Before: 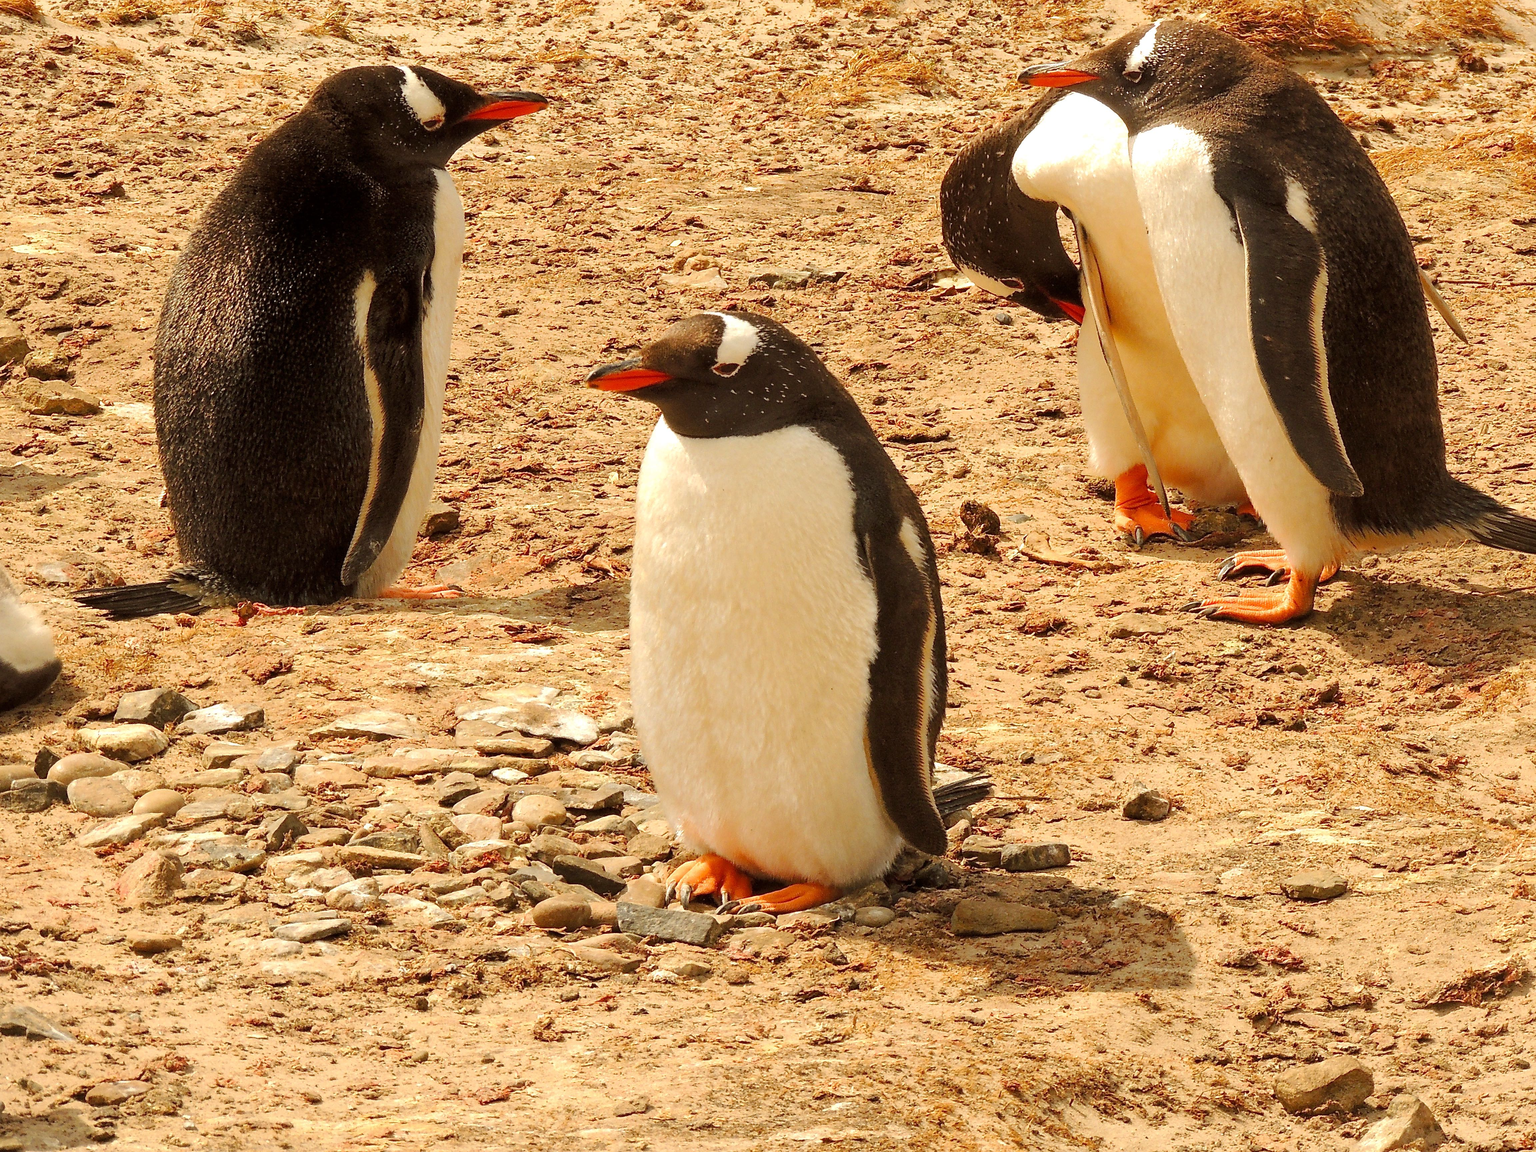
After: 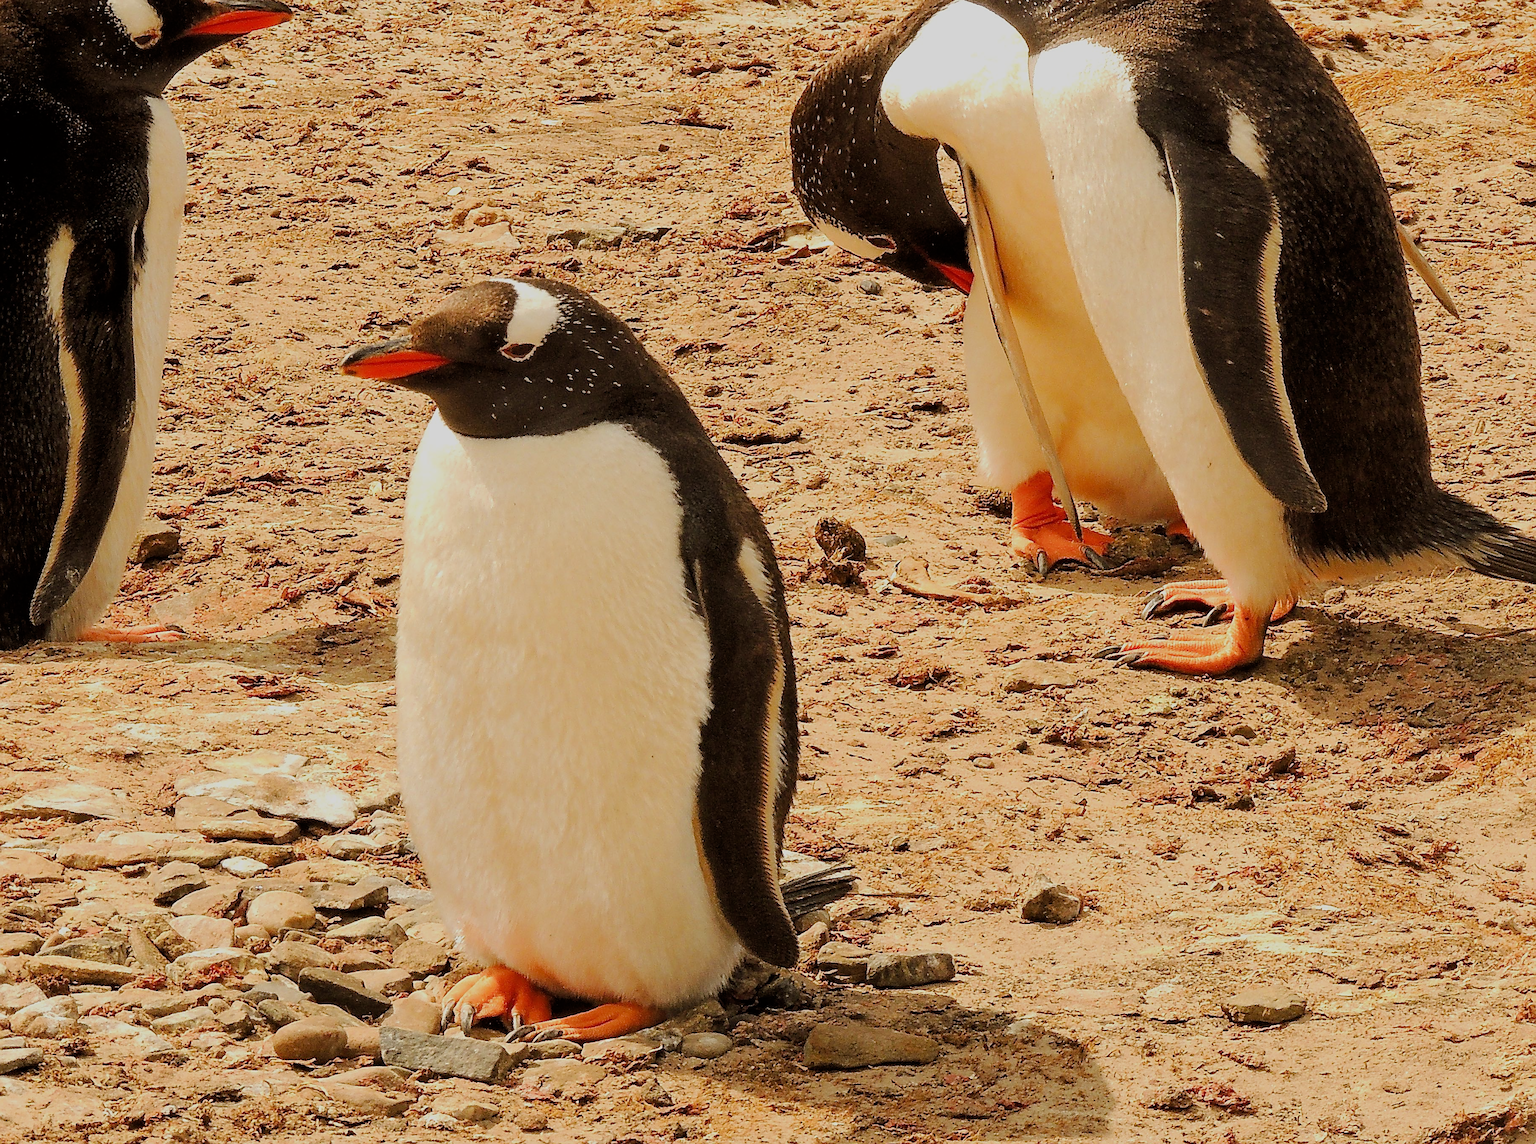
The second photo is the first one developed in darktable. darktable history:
filmic rgb: black relative exposure -7.65 EV, white relative exposure 4.56 EV, hardness 3.61
sharpen: on, module defaults
crop and rotate: left 20.702%, top 8.044%, right 0.455%, bottom 13.591%
